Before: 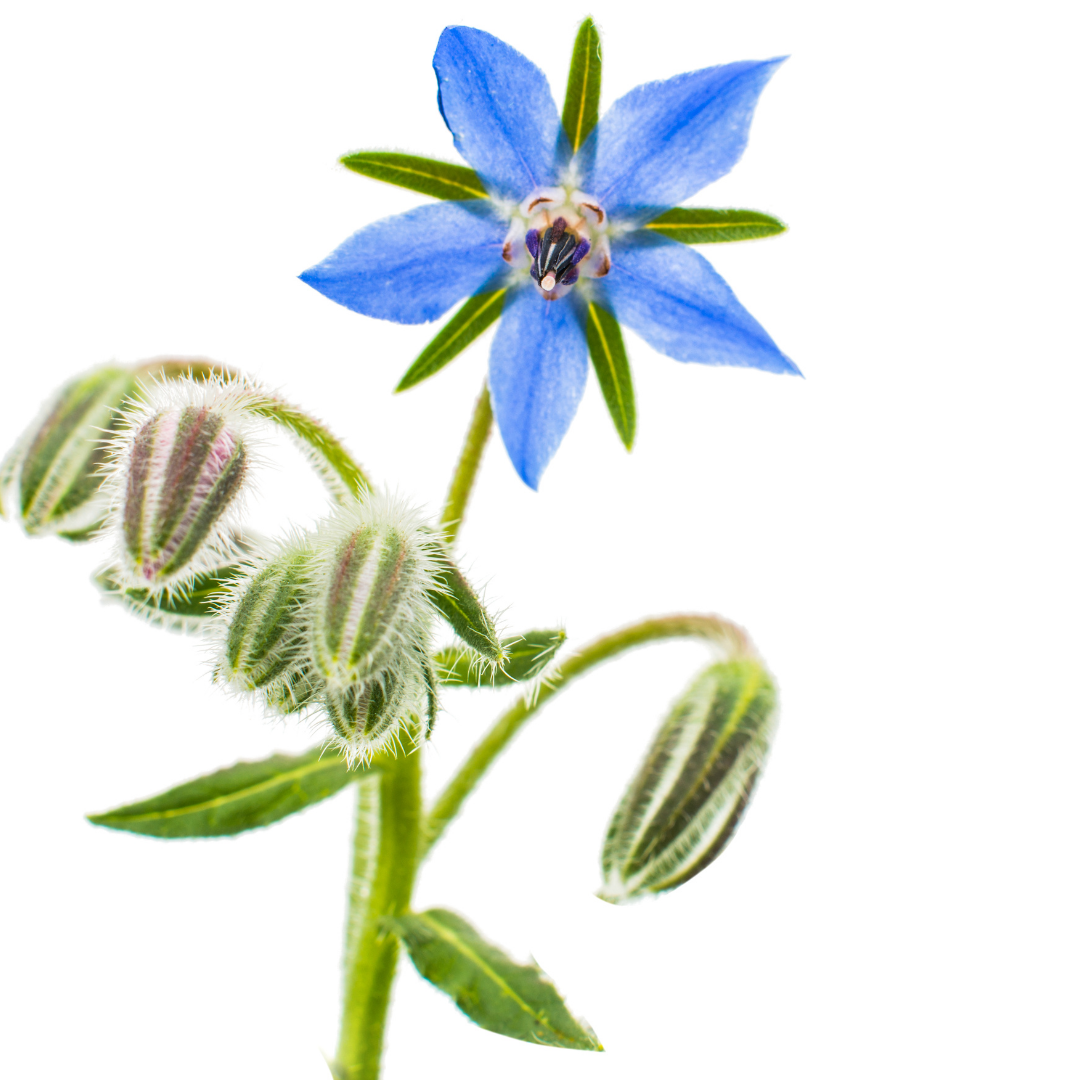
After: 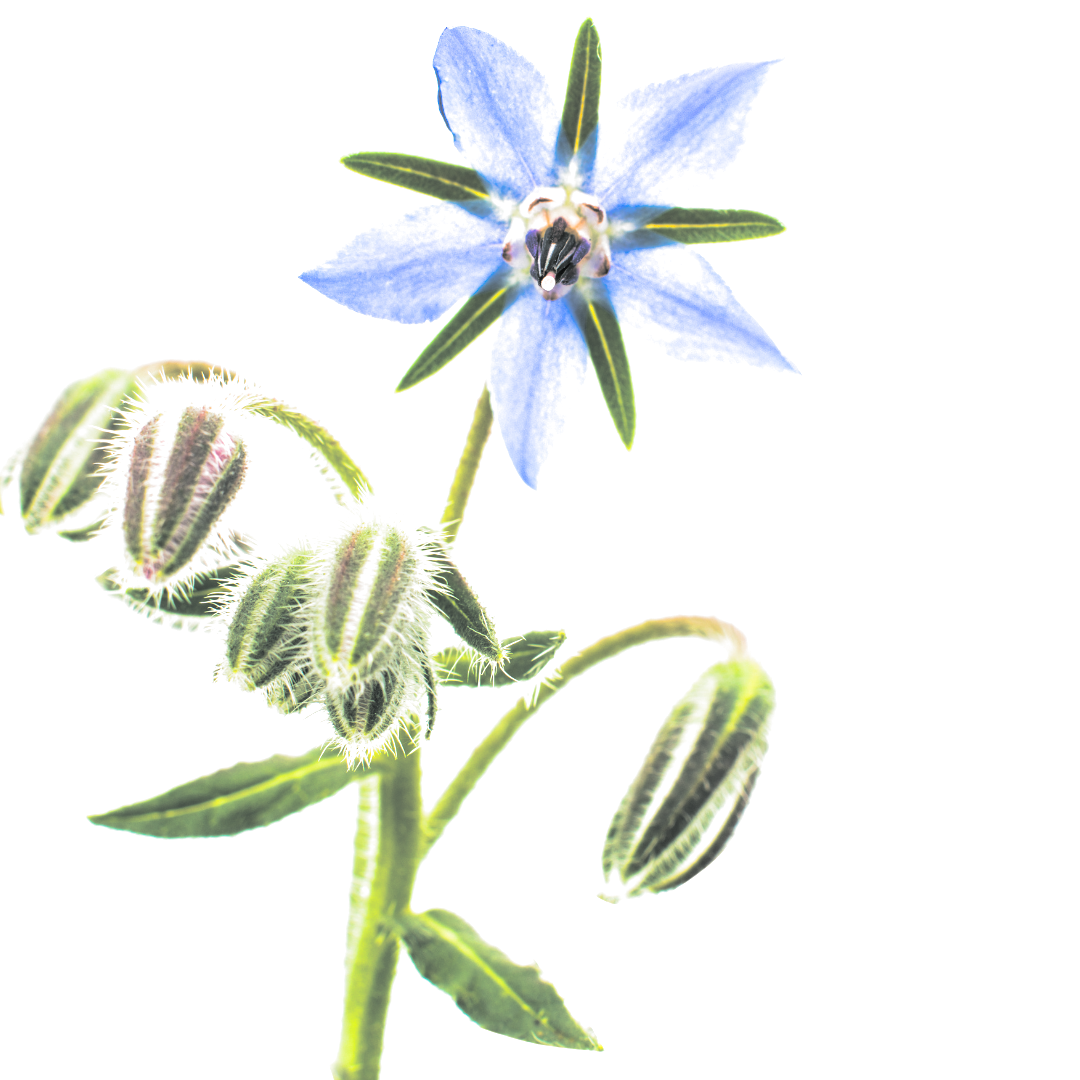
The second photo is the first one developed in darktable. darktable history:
split-toning: shadows › hue 190.8°, shadows › saturation 0.05, highlights › hue 54°, highlights › saturation 0.05, compress 0%
exposure: exposure 0.6 EV, compensate highlight preservation false
